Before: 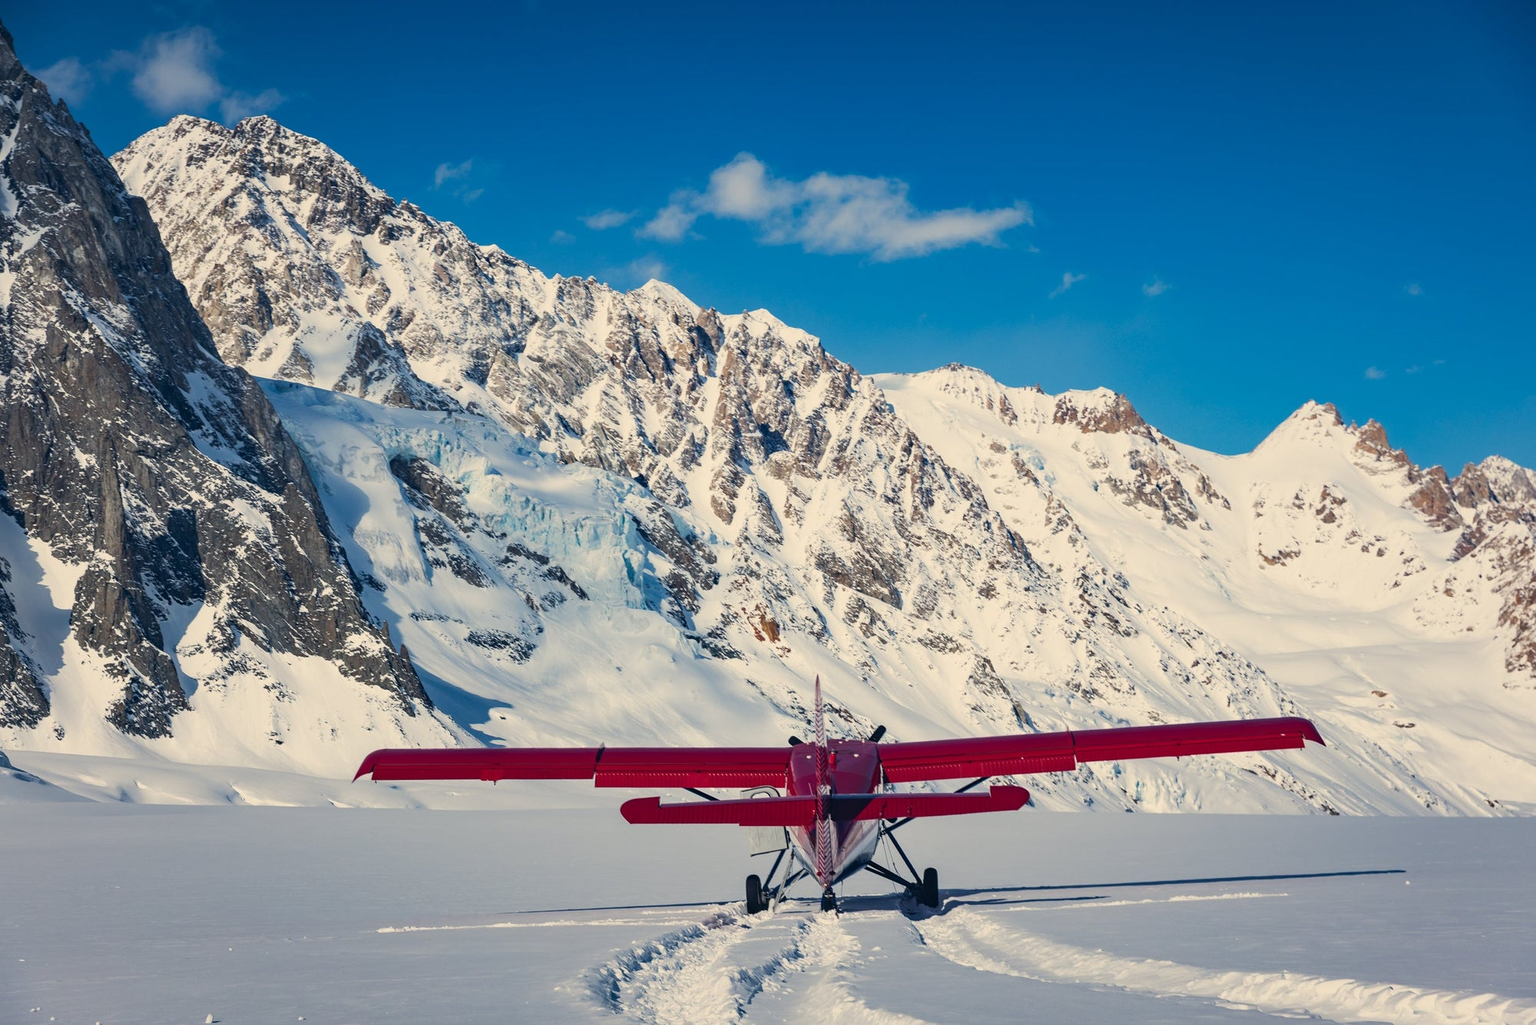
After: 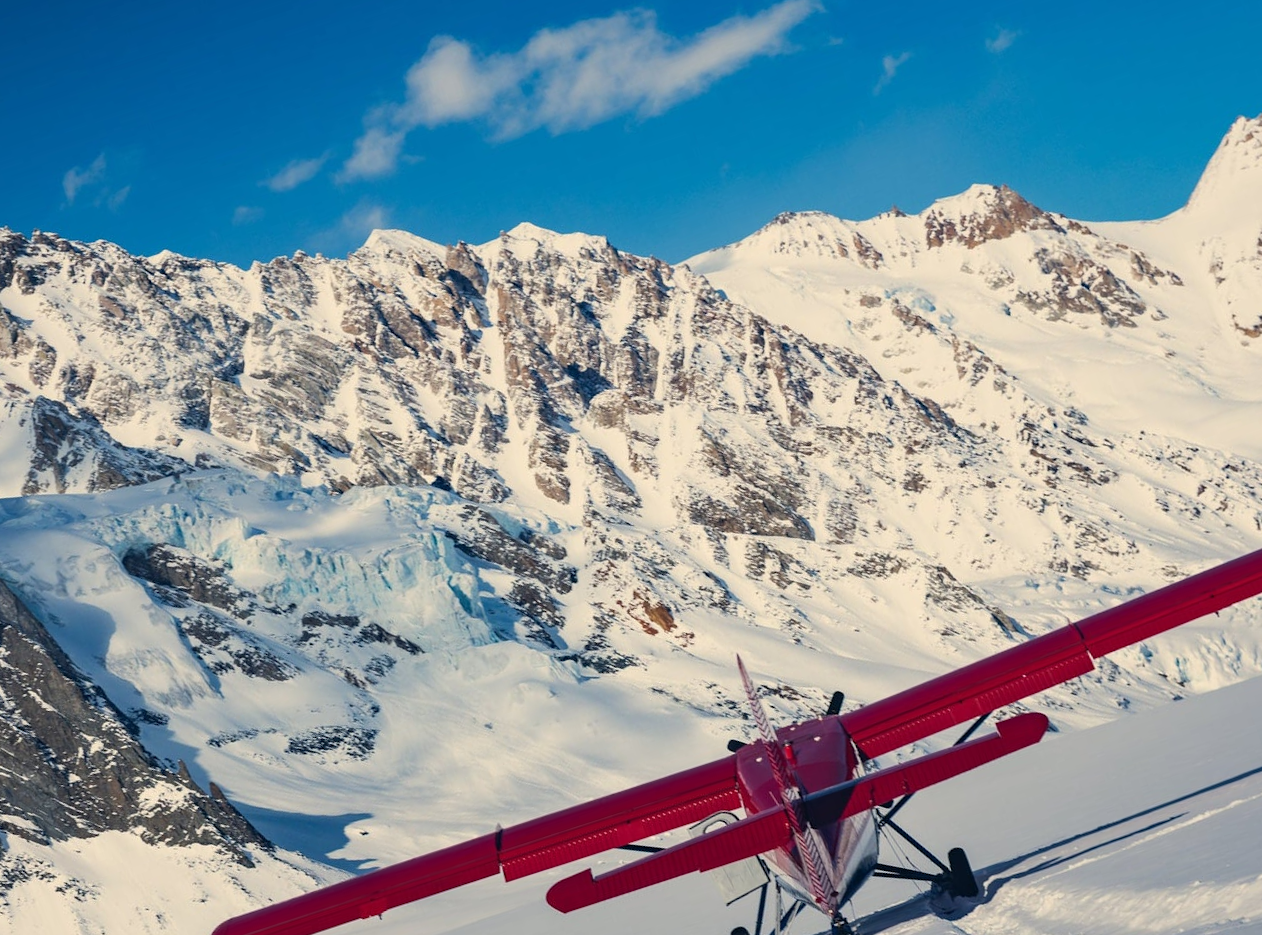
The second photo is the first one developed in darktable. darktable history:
crop and rotate: angle 17.84°, left 6.94%, right 3.942%, bottom 1.06%
